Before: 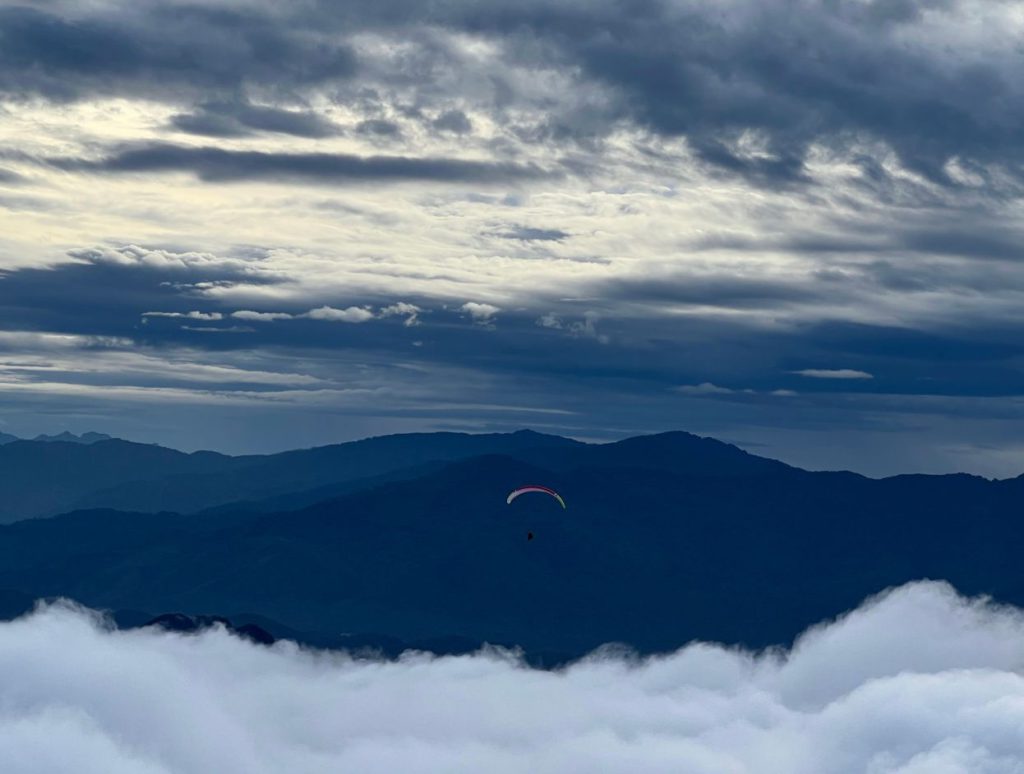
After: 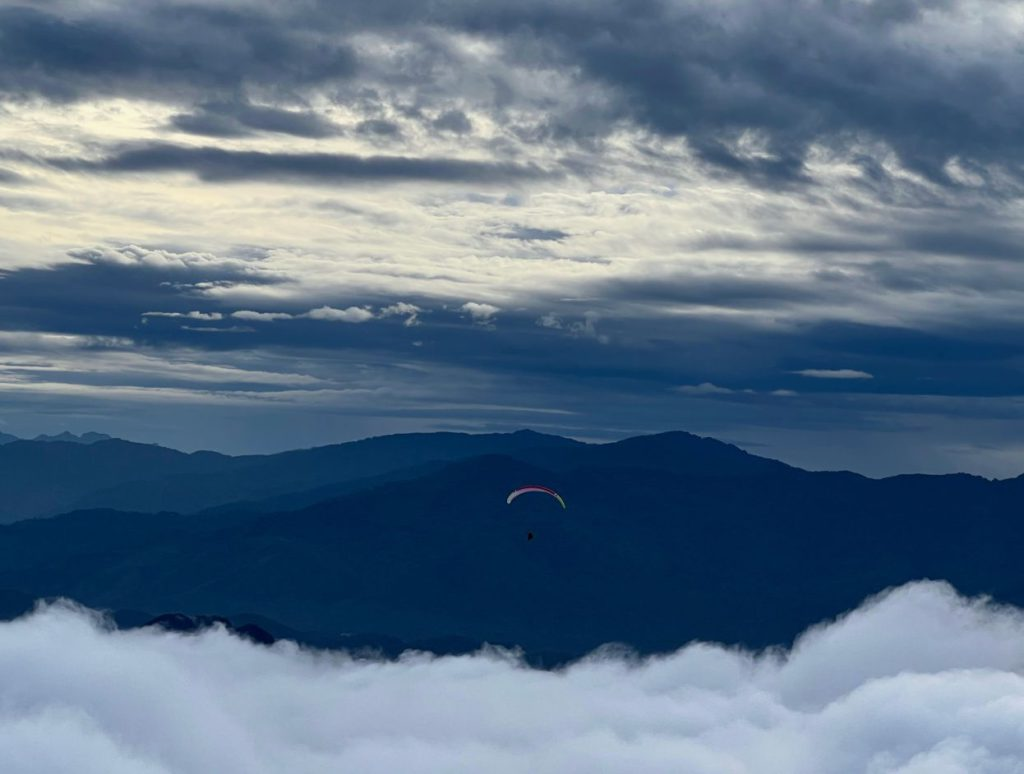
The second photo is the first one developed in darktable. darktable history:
exposure: exposure -0.072 EV, compensate exposure bias true, compensate highlight preservation false
